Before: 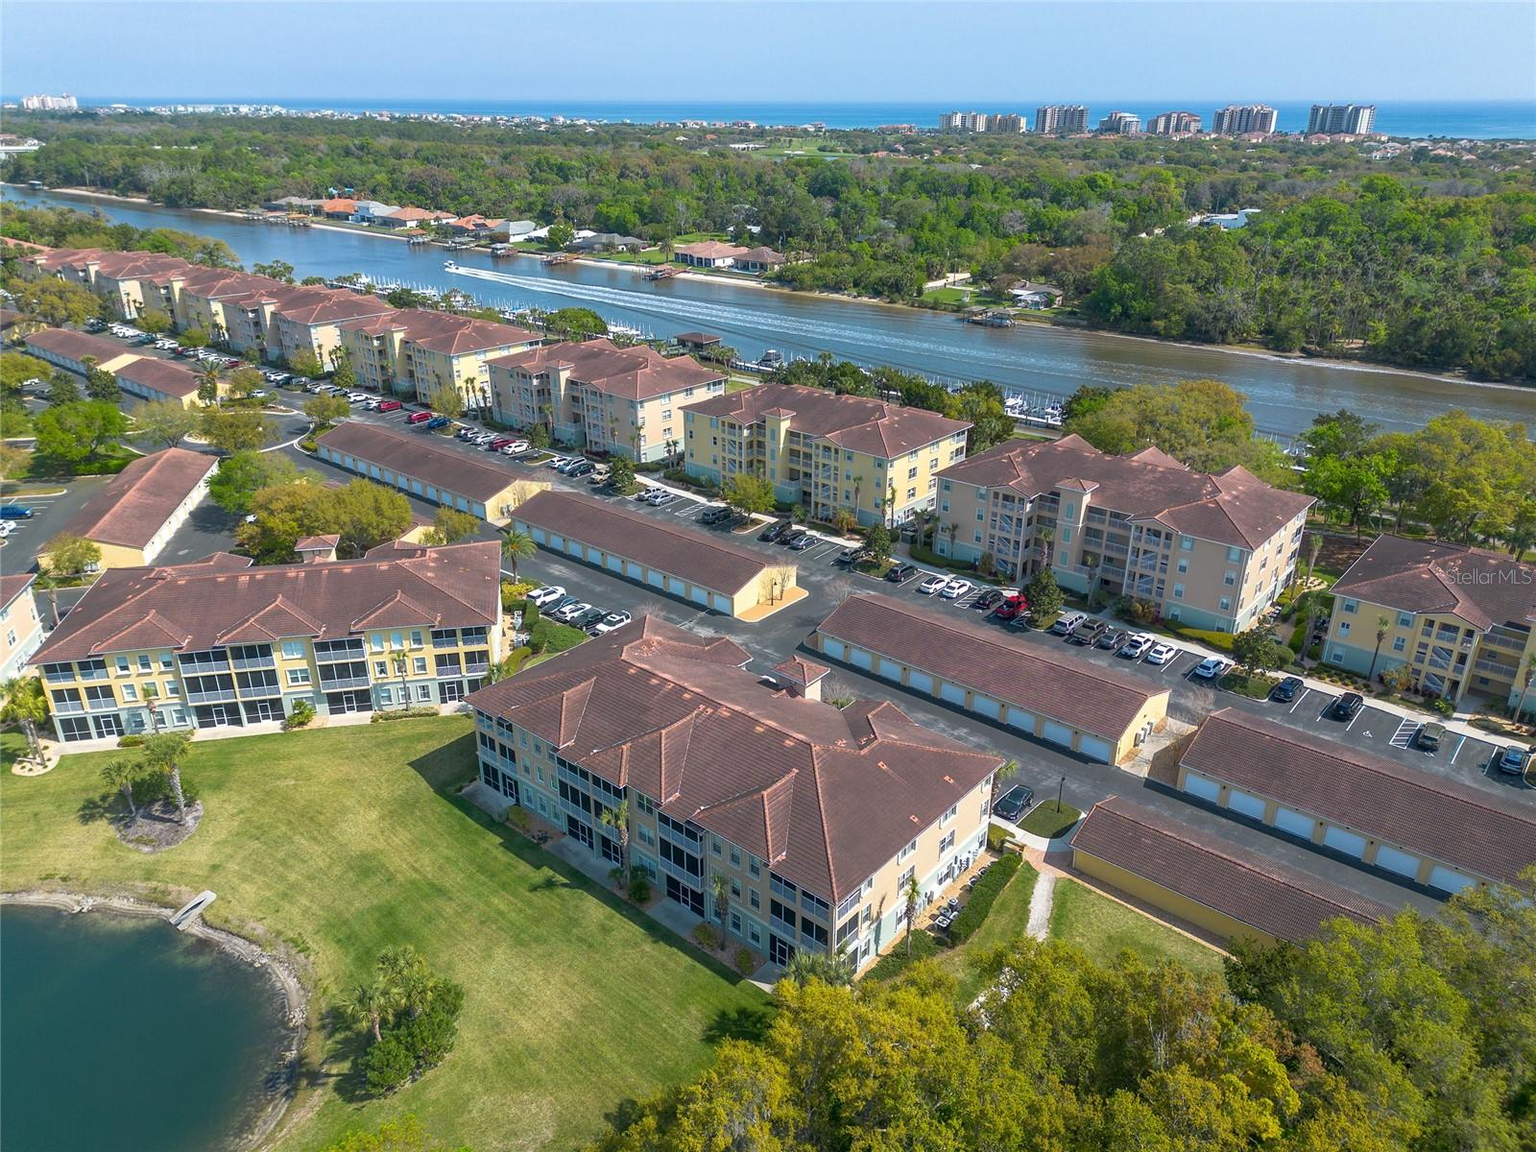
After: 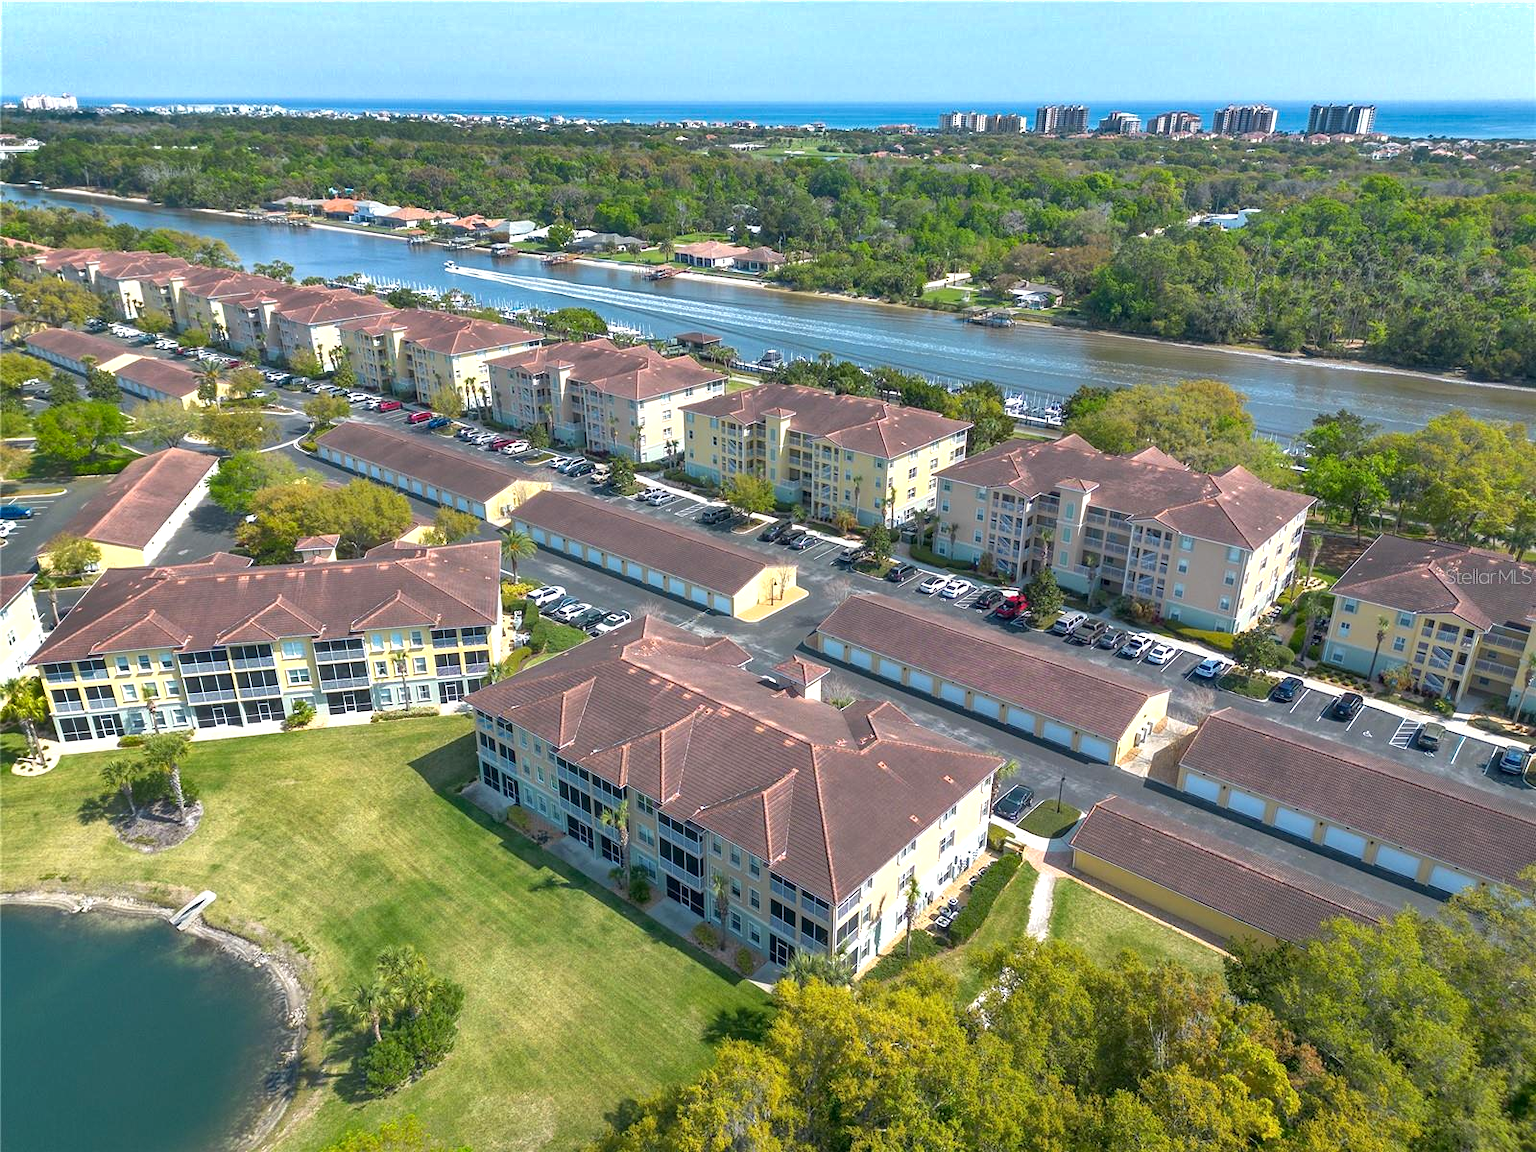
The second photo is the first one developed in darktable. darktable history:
exposure: black level correction 0.001, exposure 0.499 EV, compensate highlight preservation false
tone equalizer: edges refinement/feathering 500, mask exposure compensation -1.57 EV, preserve details no
shadows and highlights: radius 109.09, shadows 23.38, highlights -59.61, low approximation 0.01, soften with gaussian
